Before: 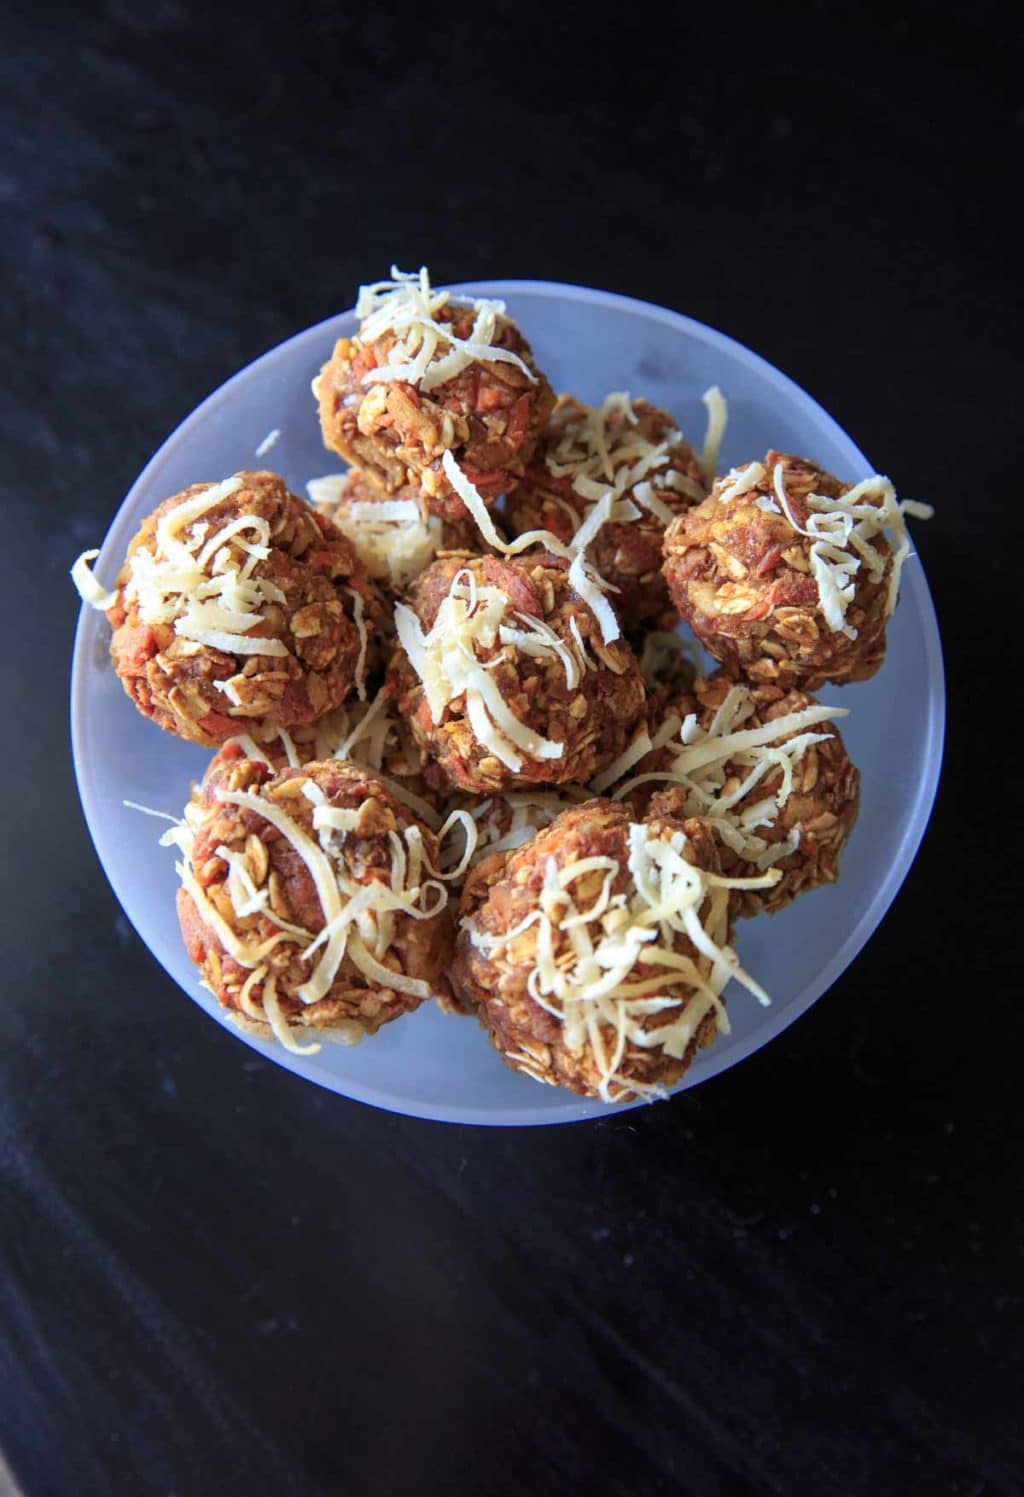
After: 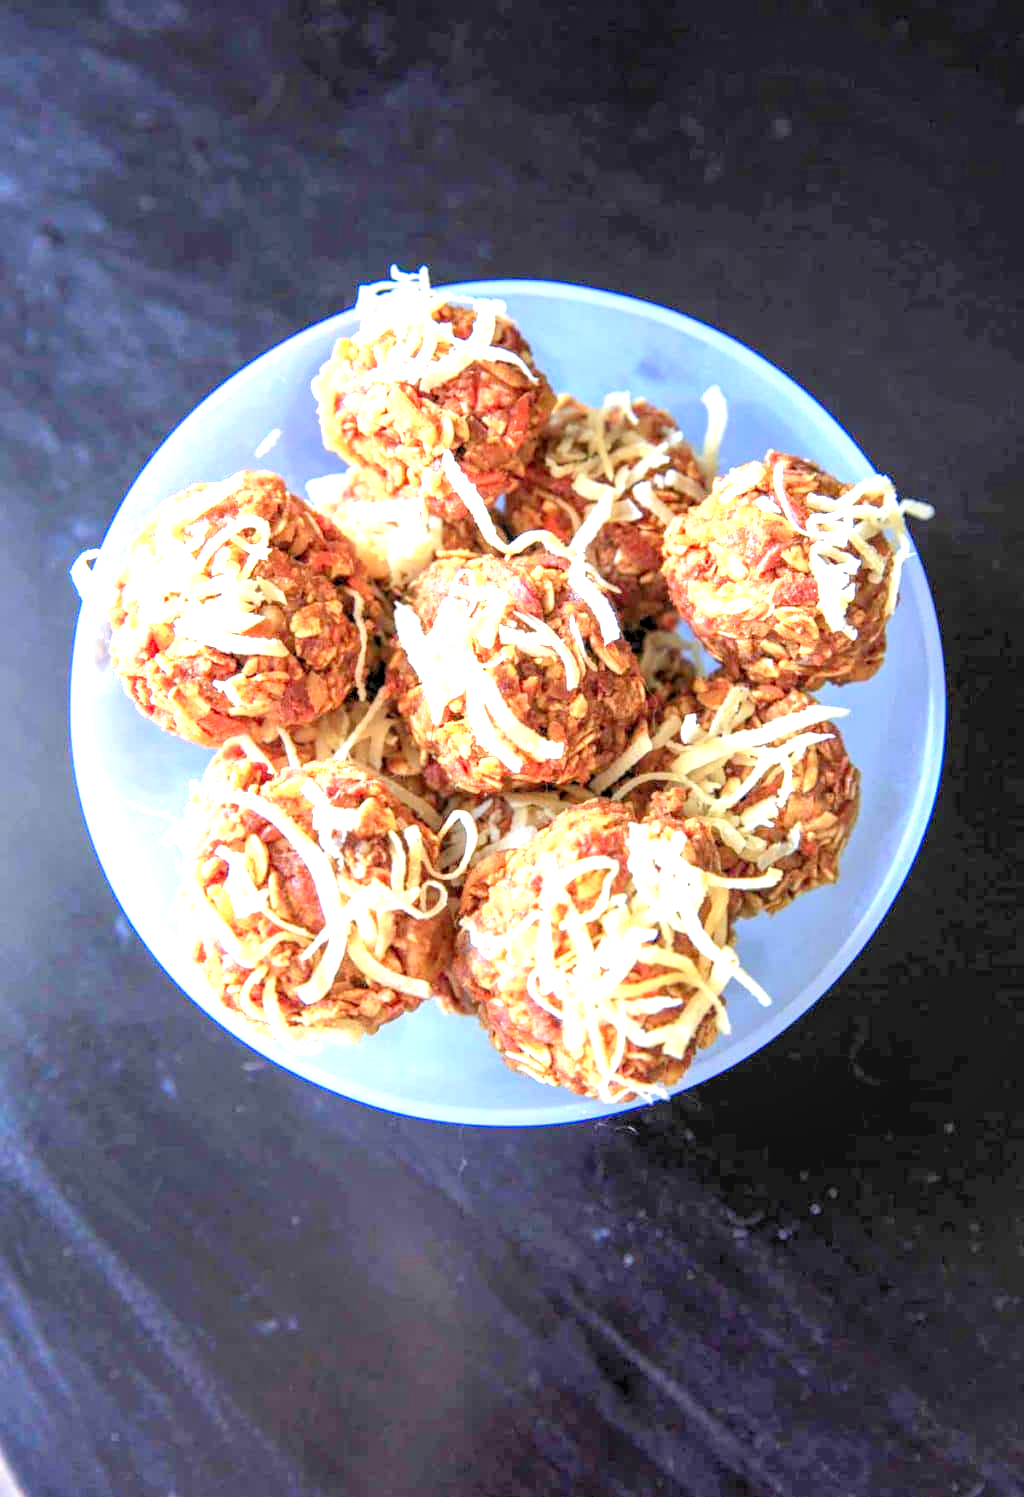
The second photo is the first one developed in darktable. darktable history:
exposure: exposure 1.15 EV, compensate highlight preservation false
local contrast: on, module defaults
levels: levels [0.036, 0.364, 0.827]
